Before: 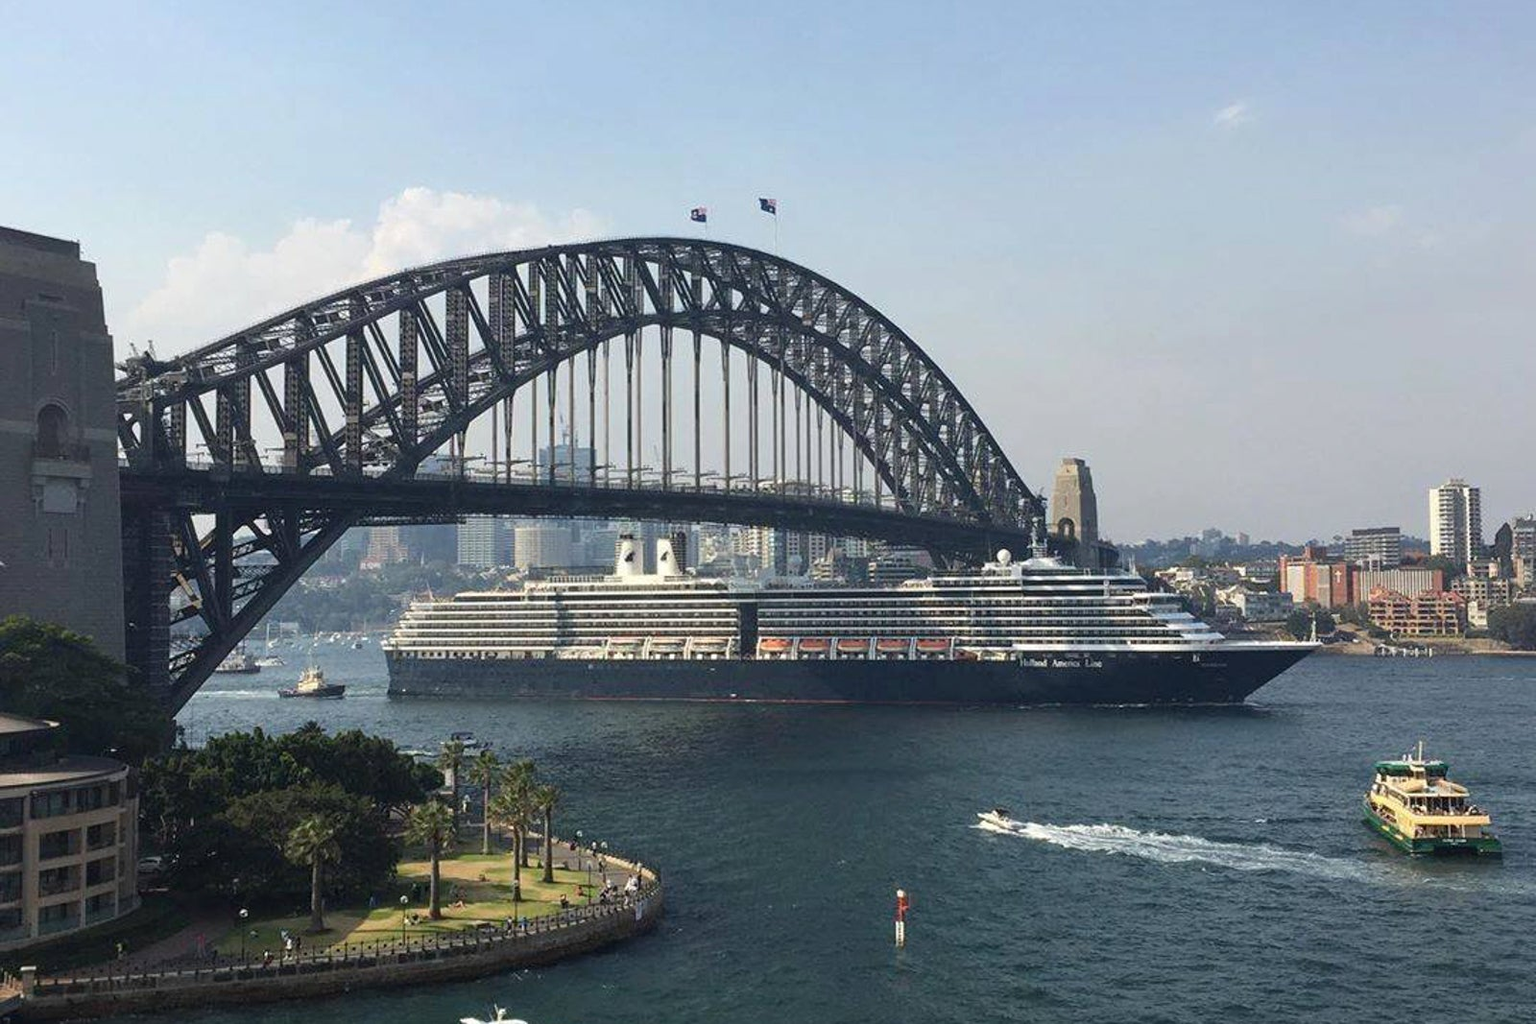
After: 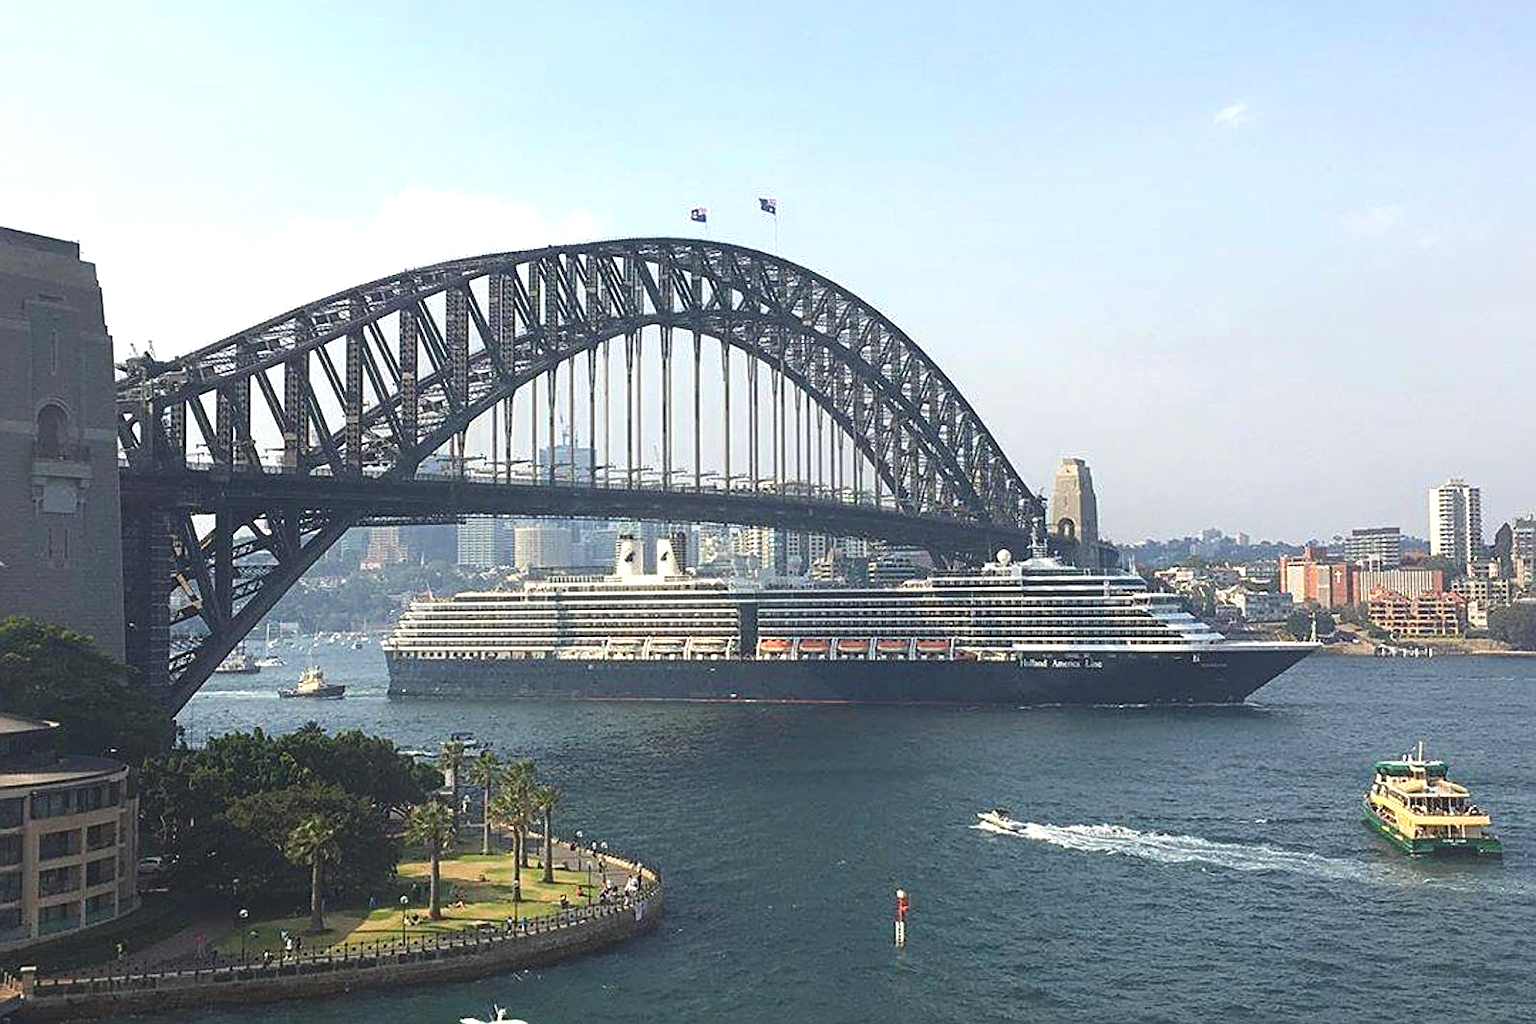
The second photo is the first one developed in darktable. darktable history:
sharpen: on, module defaults
exposure: black level correction -0.005, exposure 0.626 EV, compensate highlight preservation false
contrast equalizer: octaves 7, y [[0.439, 0.44, 0.442, 0.457, 0.493, 0.498], [0.5 ×6], [0.5 ×6], [0 ×6], [0 ×6]]
